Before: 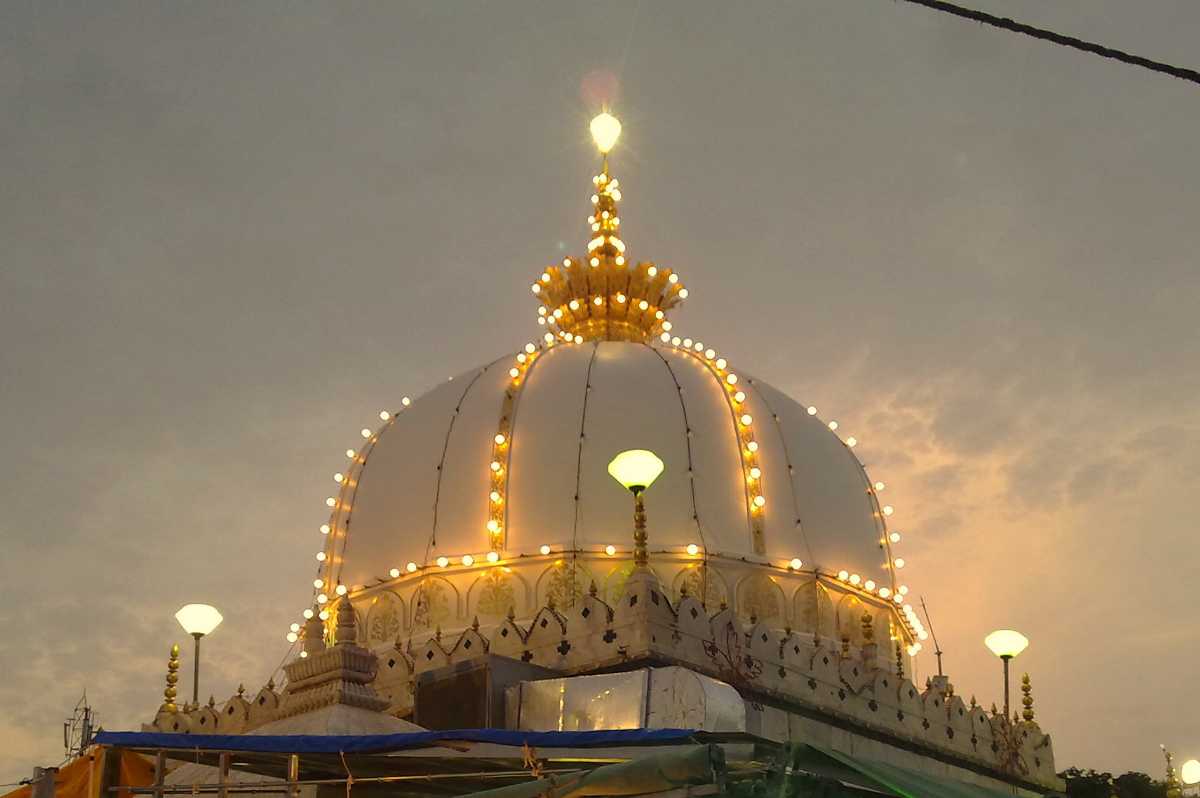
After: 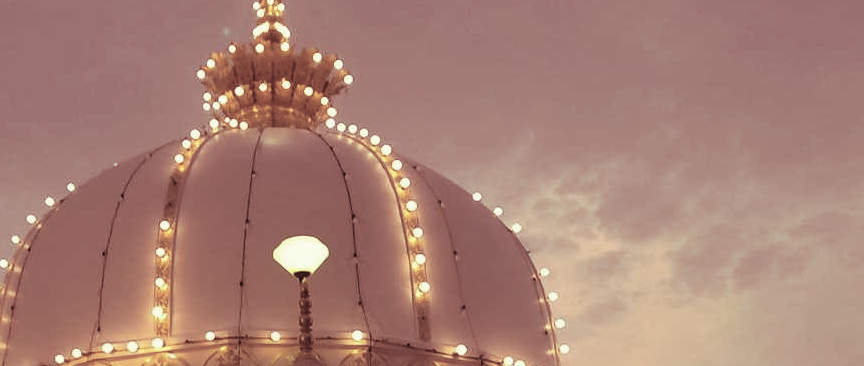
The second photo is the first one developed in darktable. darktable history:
color correction: saturation 0.57
split-toning: compress 20%
crop and rotate: left 27.938%, top 27.046%, bottom 27.046%
